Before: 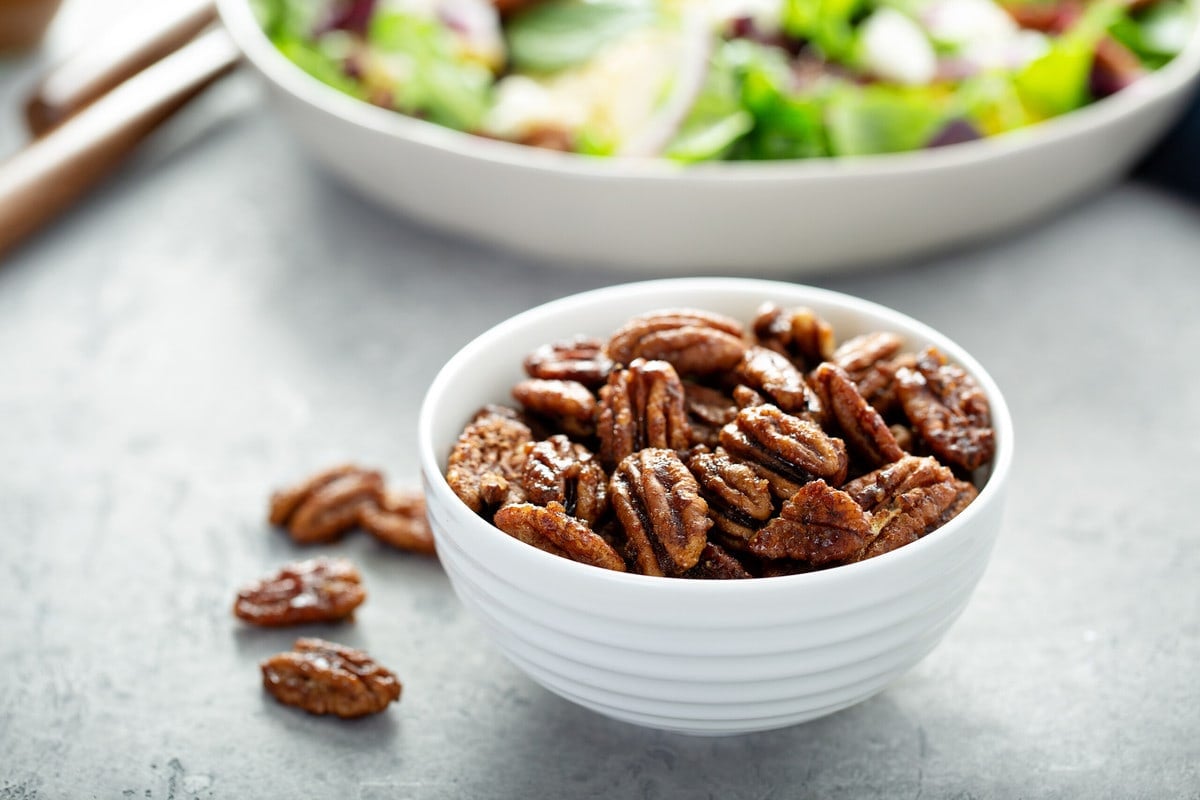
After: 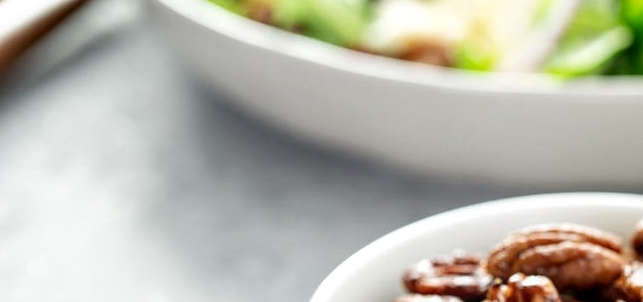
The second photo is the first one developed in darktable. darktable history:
local contrast: detail 130%
crop: left 10.121%, top 10.631%, right 36.218%, bottom 51.526%
